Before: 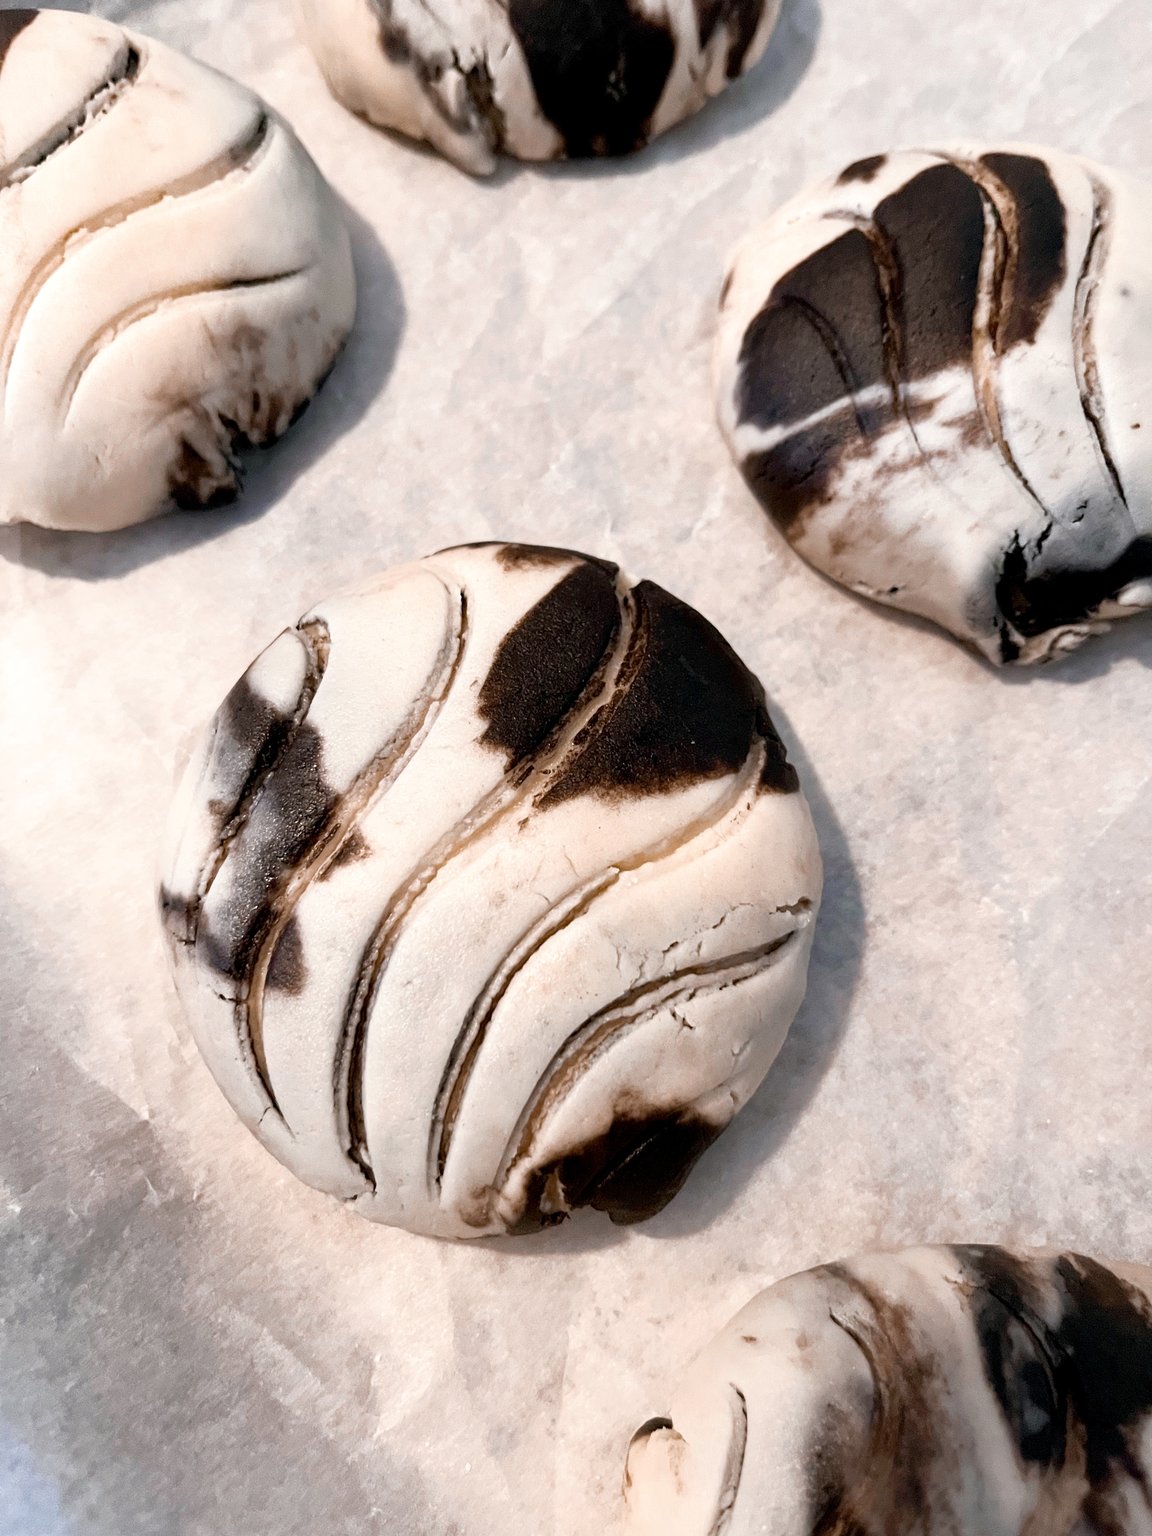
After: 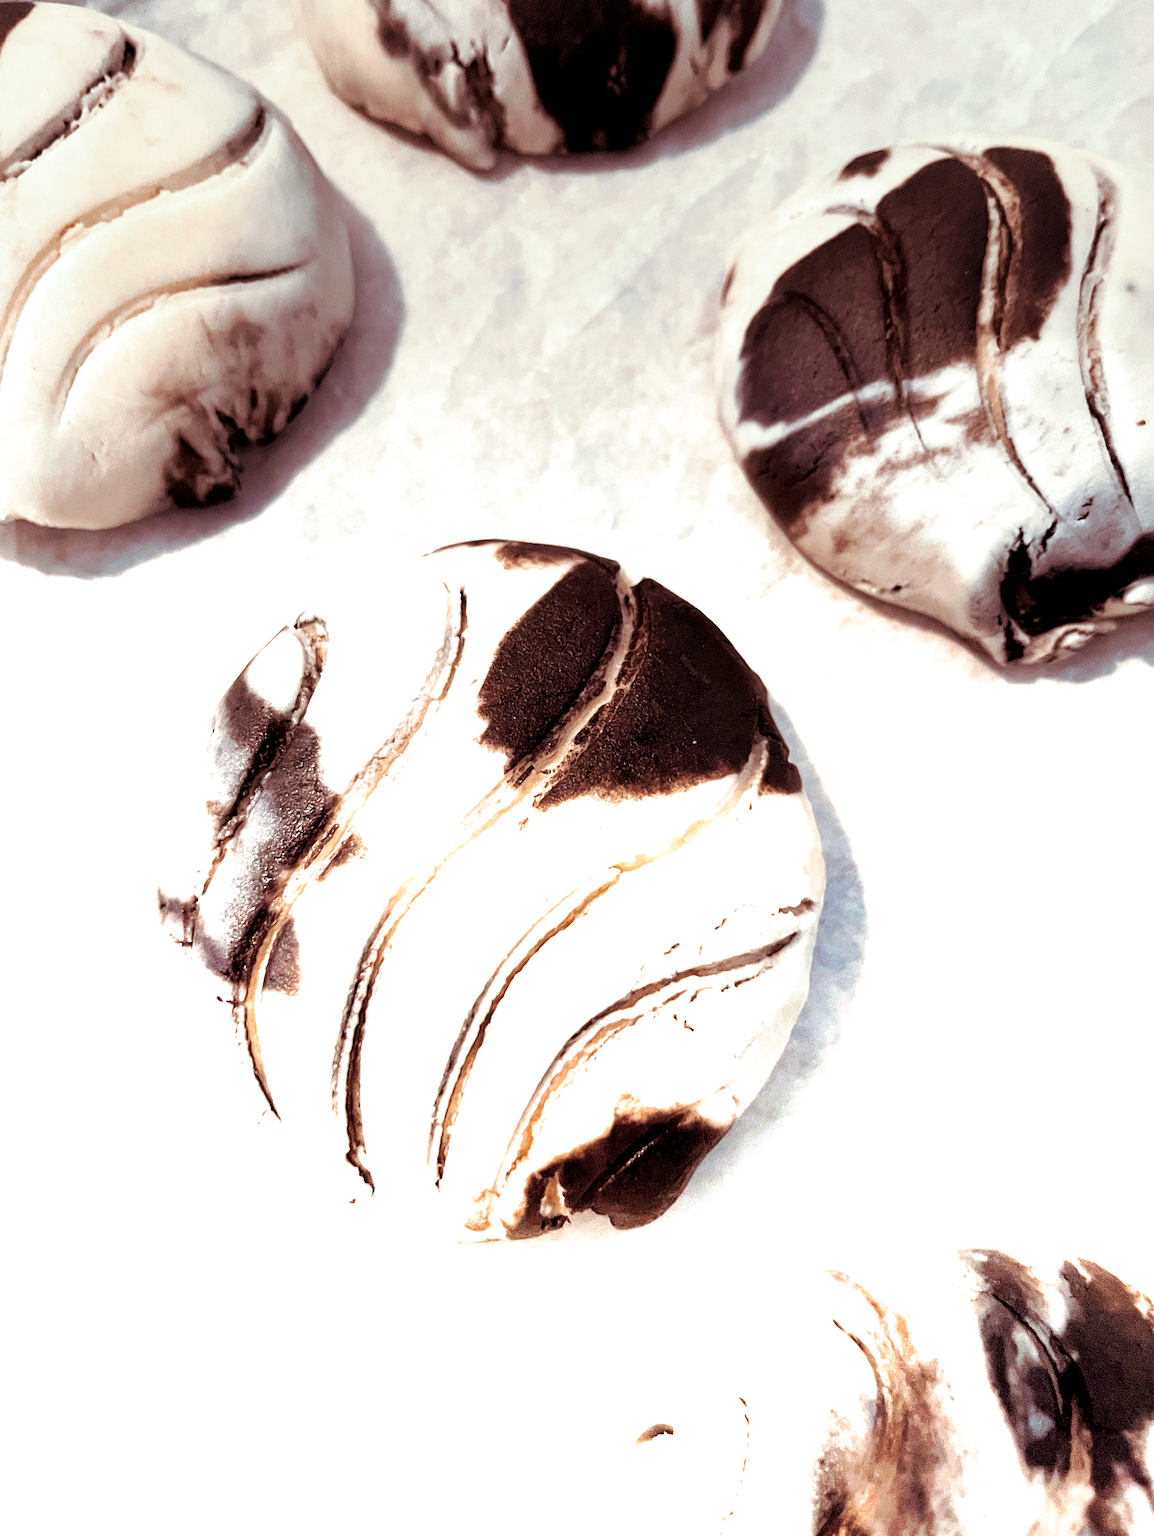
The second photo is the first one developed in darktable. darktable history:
graduated density: density -3.9 EV
split-toning: on, module defaults
color correction: highlights a* -2.73, highlights b* -2.09, shadows a* 2.41, shadows b* 2.73
crop: left 0.434%, top 0.485%, right 0.244%, bottom 0.386%
